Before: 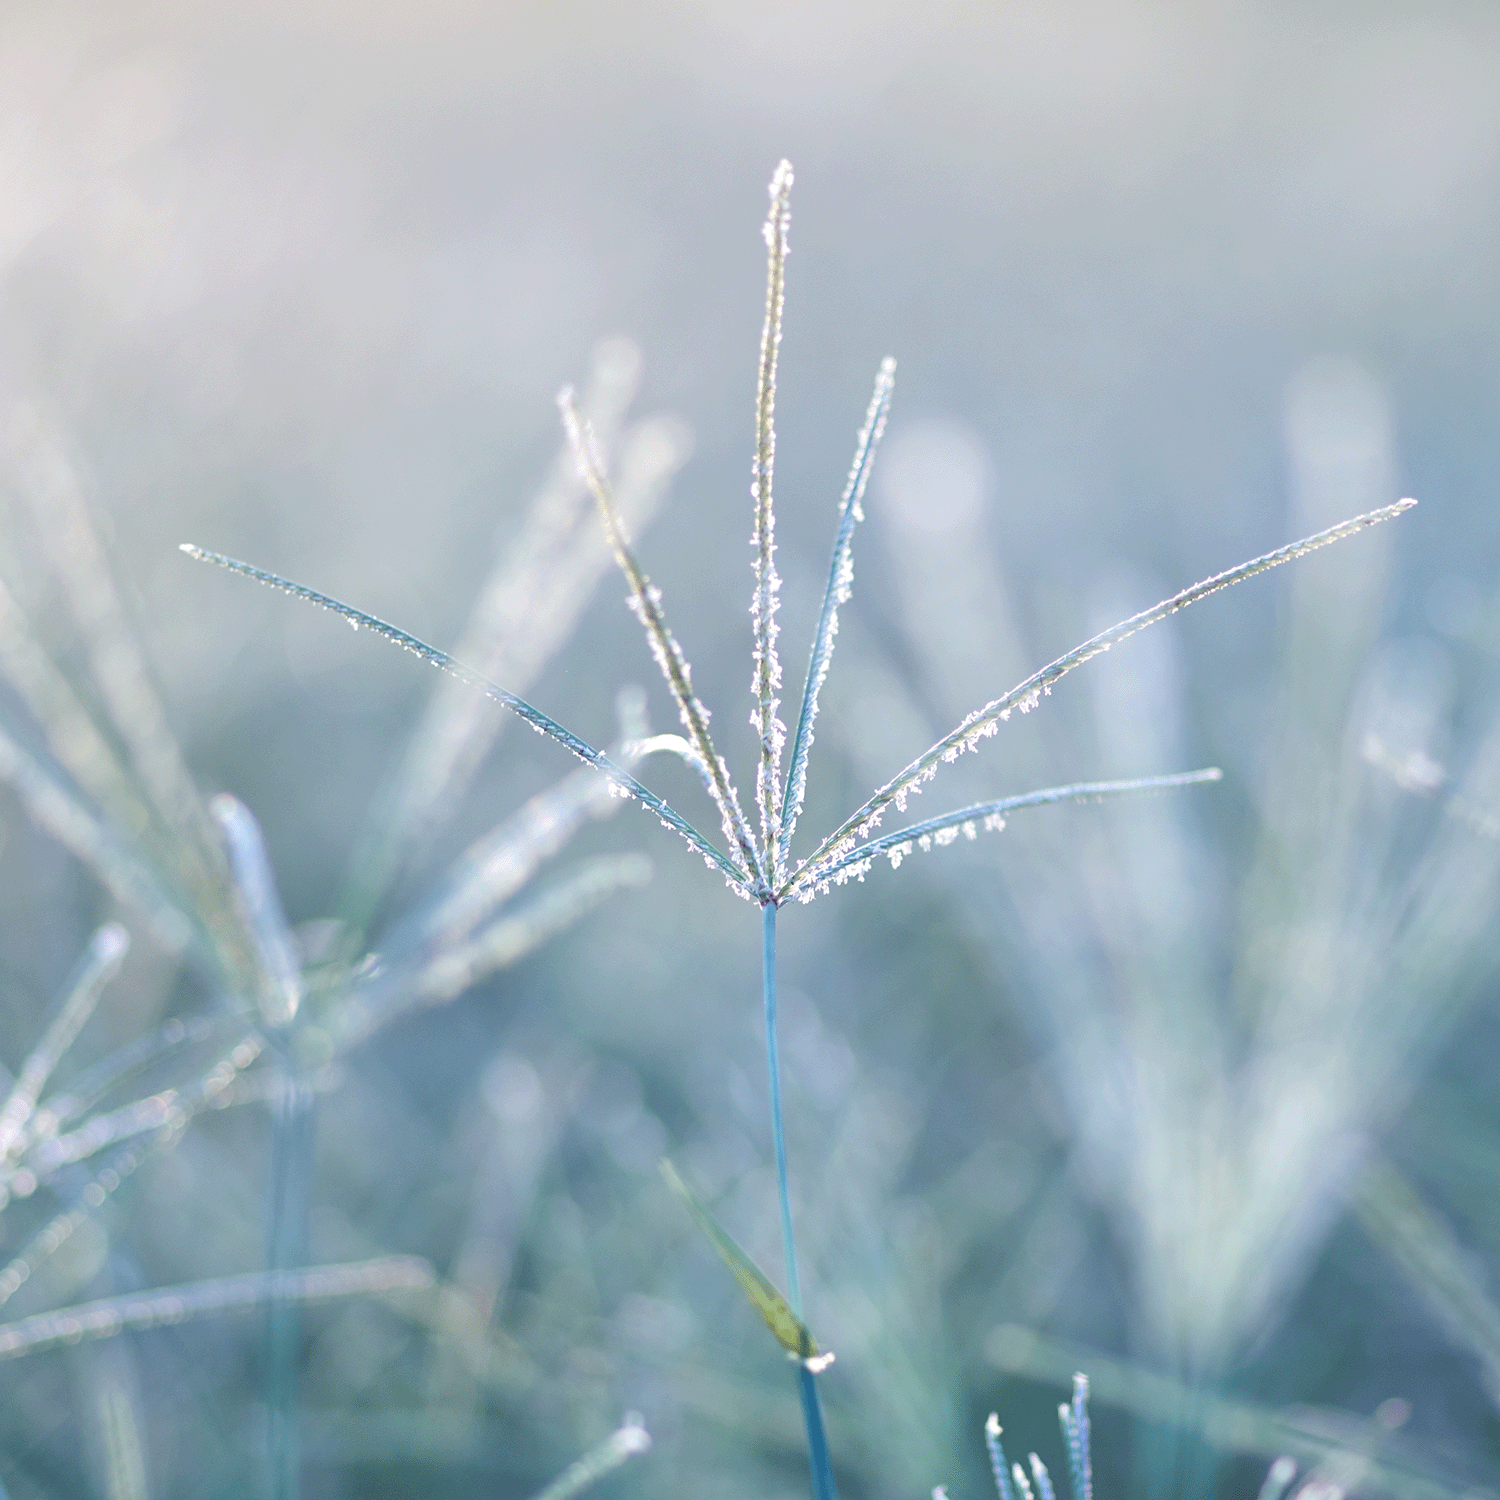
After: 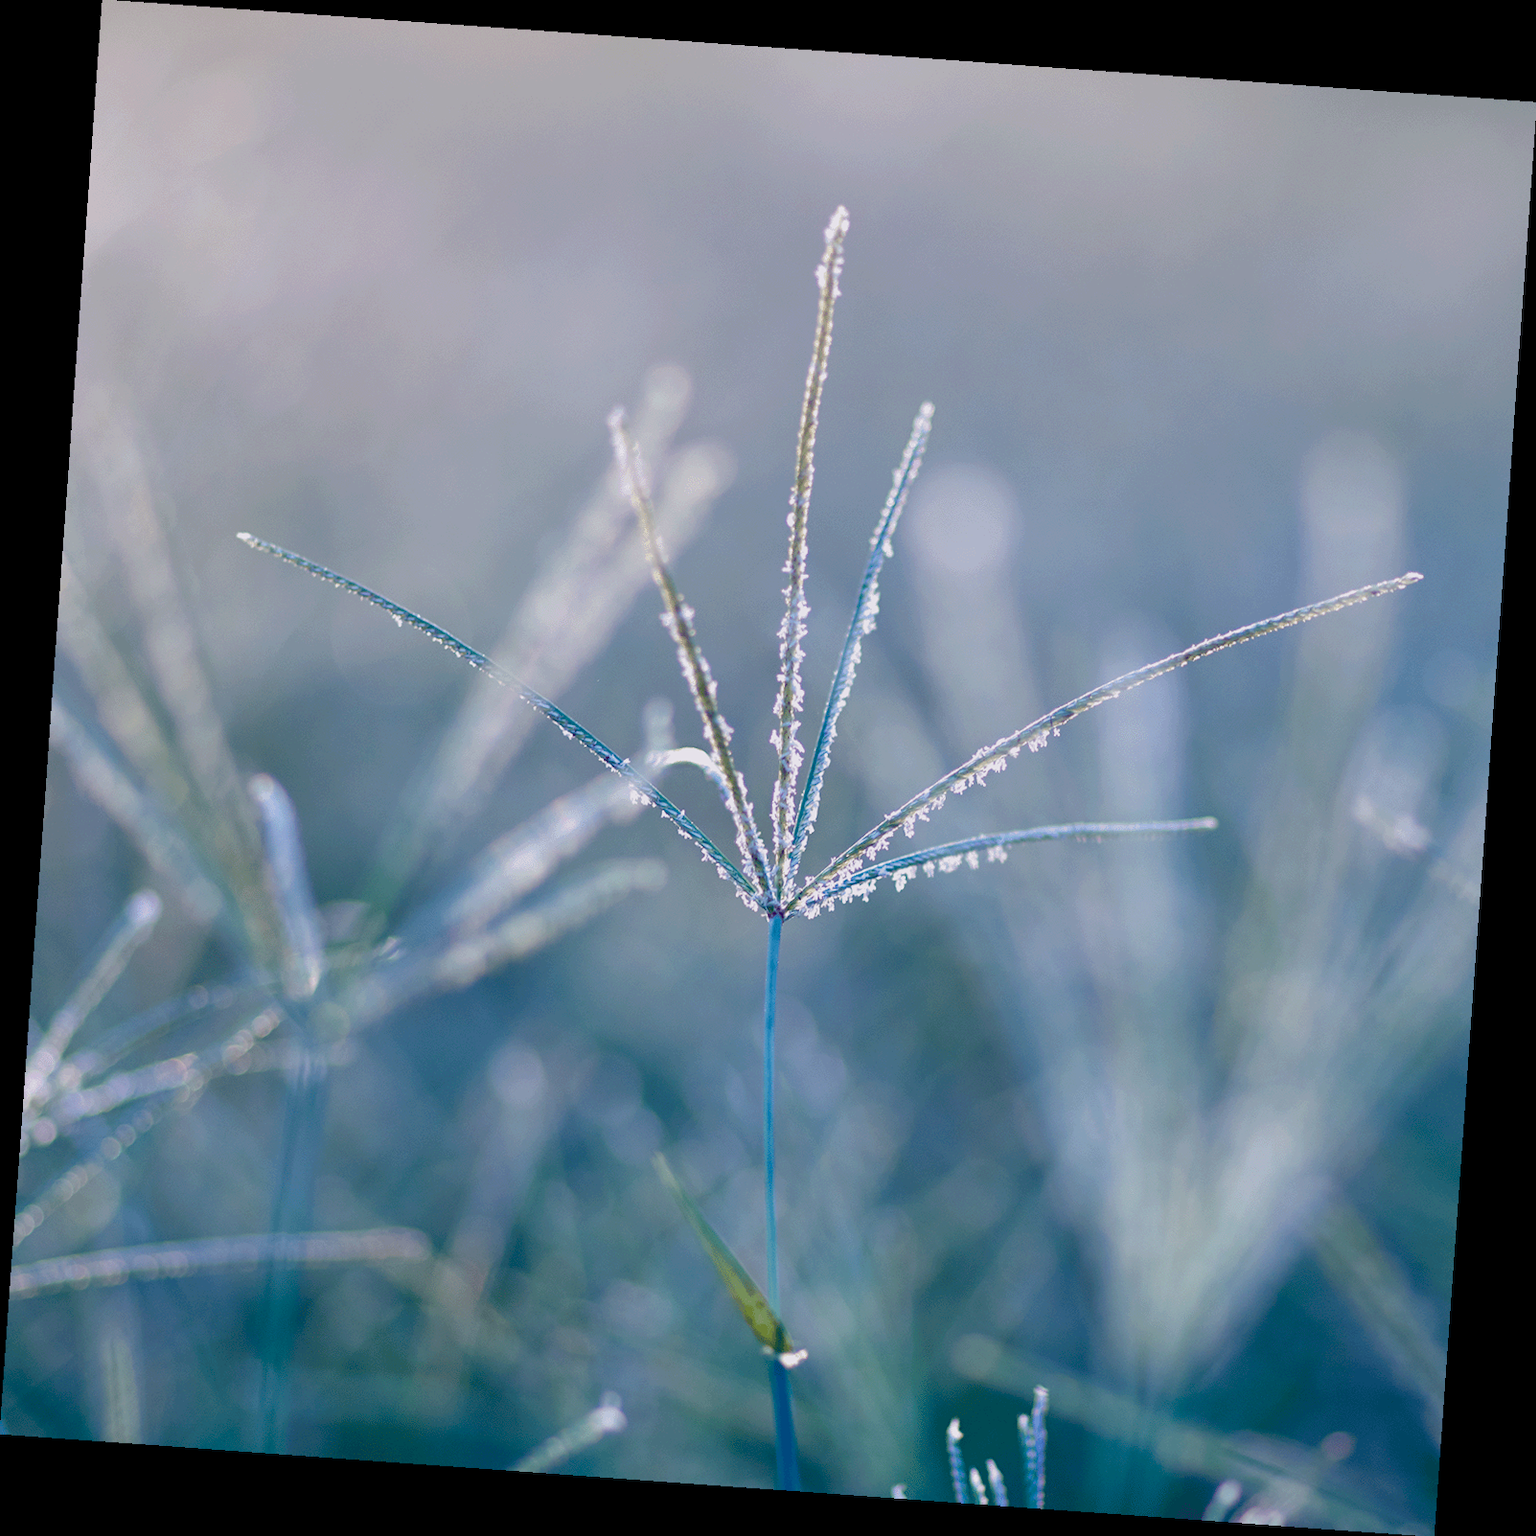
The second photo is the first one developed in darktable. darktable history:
contrast brightness saturation: brightness -0.25, saturation 0.2
white balance: red 1.004, blue 1.024
rotate and perspective: rotation 4.1°, automatic cropping off
color balance rgb: shadows lift › chroma 1%, shadows lift › hue 113°, highlights gain › chroma 0.2%, highlights gain › hue 333°, perceptual saturation grading › global saturation 20%, perceptual saturation grading › highlights -25%, perceptual saturation grading › shadows 25%, contrast -10%
